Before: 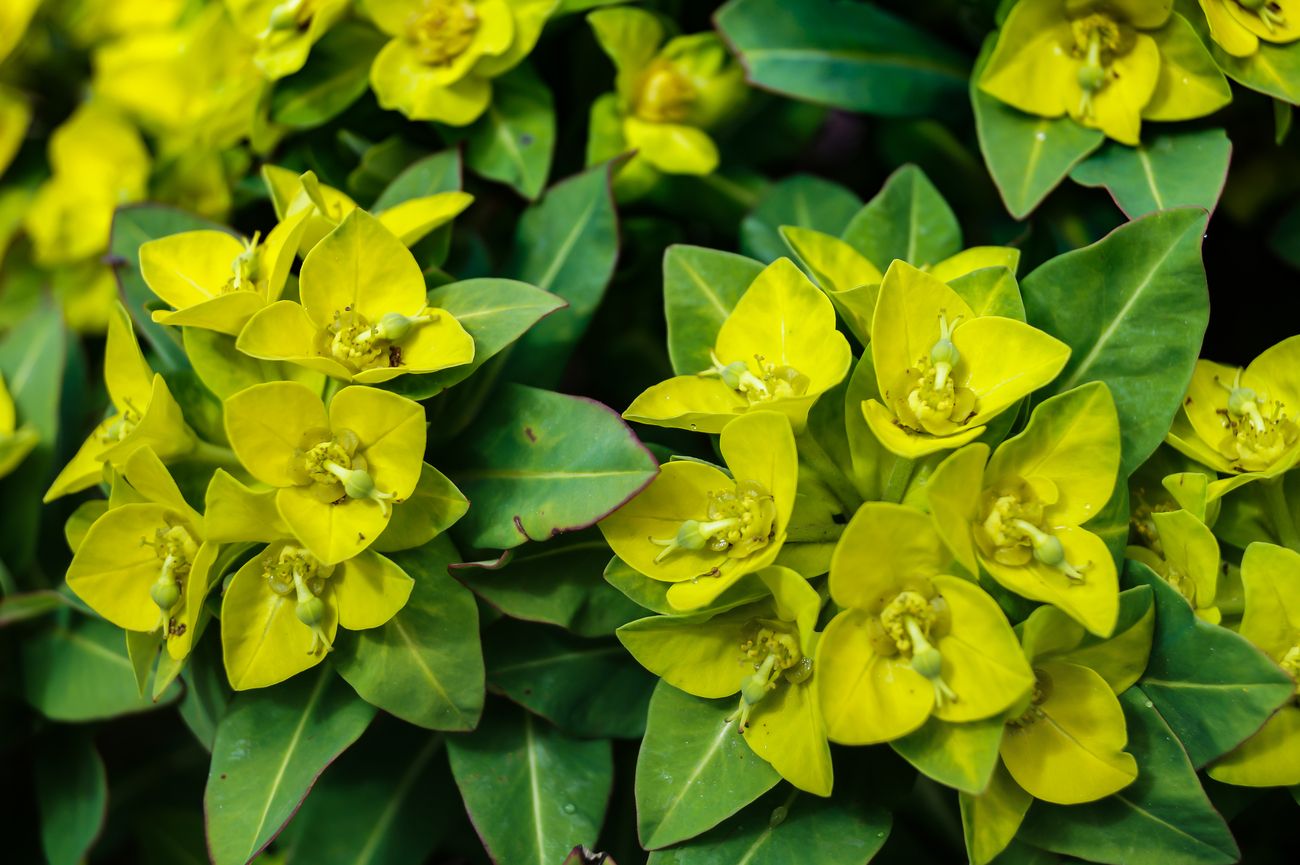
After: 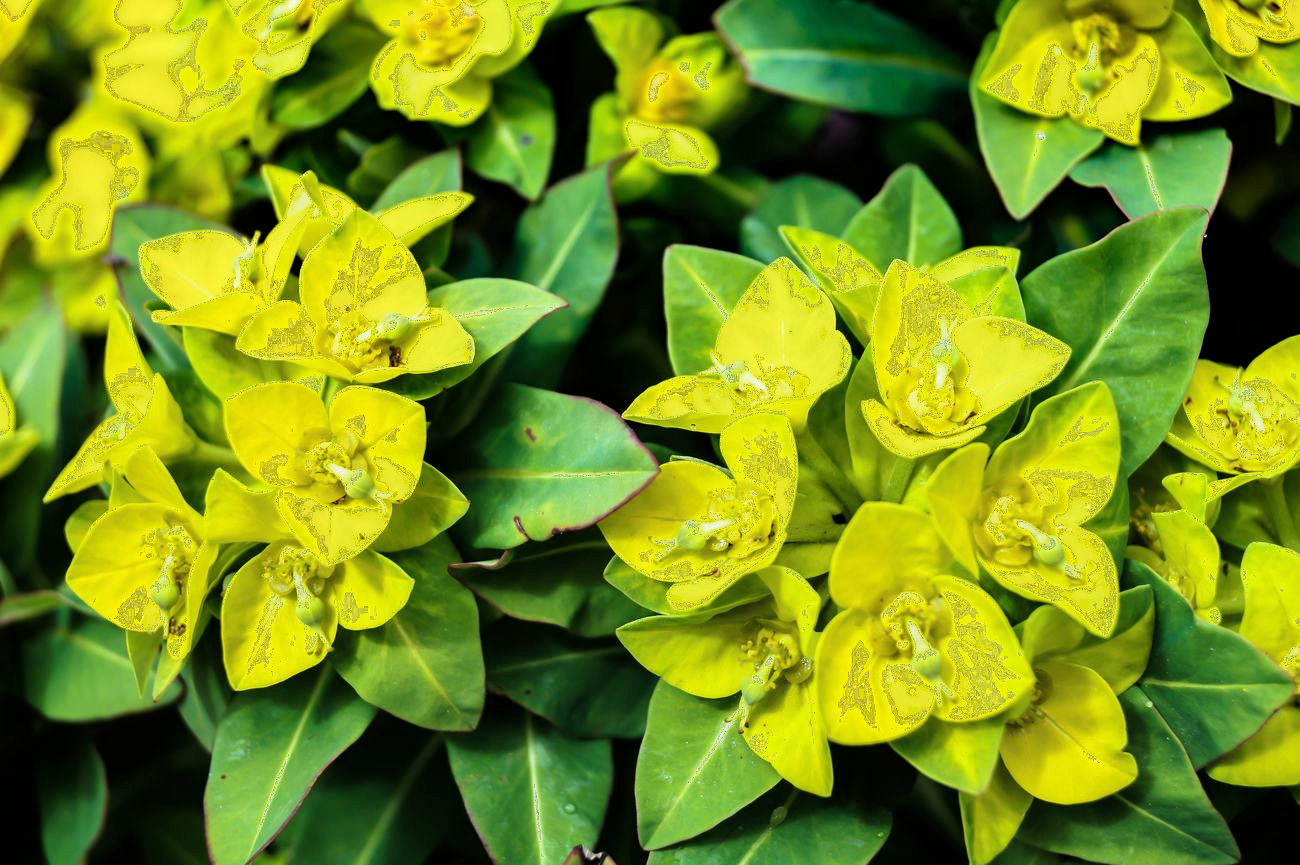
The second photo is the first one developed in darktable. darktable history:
exposure: black level correction 0, exposure 0.694 EV, compensate highlight preservation false
filmic rgb: middle gray luminance 18.21%, black relative exposure -11.59 EV, white relative exposure 2.54 EV, target black luminance 0%, hardness 8.43, latitude 98.71%, contrast 1.082, shadows ↔ highlights balance 0.288%, preserve chrominance max RGB
